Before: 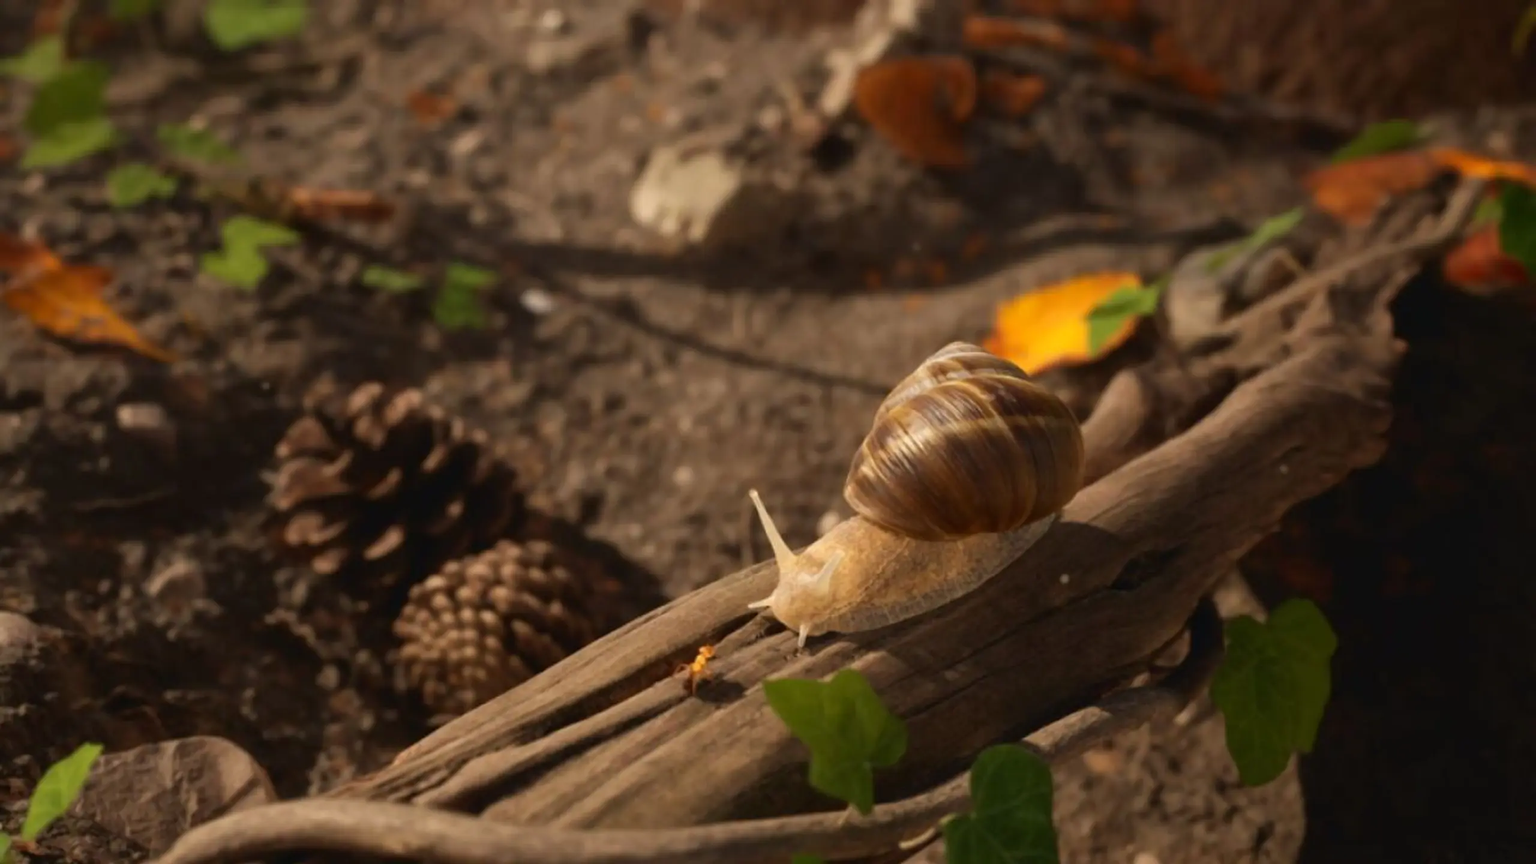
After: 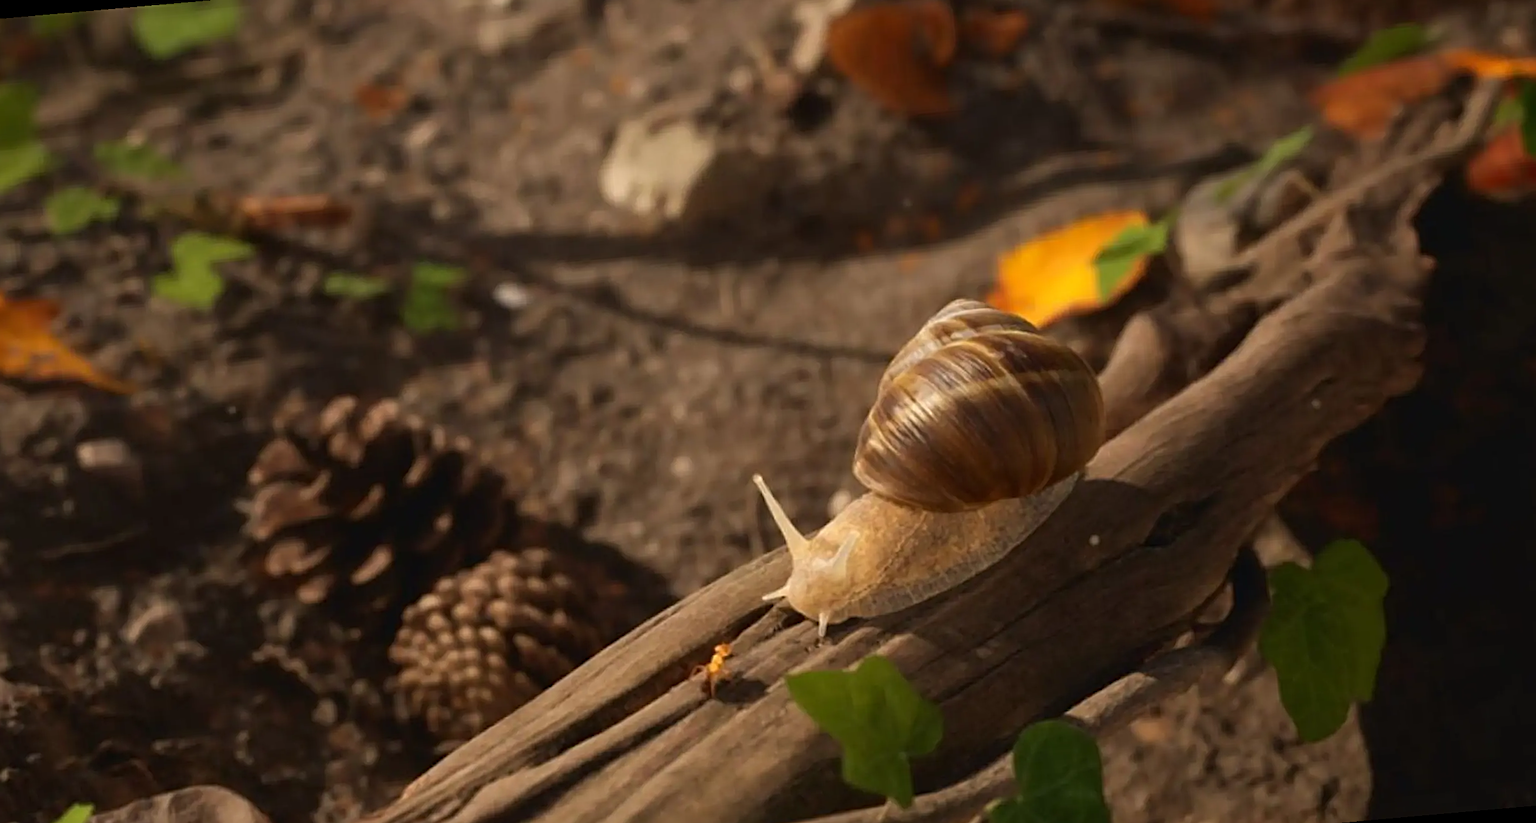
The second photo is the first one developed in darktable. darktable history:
rotate and perspective: rotation -5°, crop left 0.05, crop right 0.952, crop top 0.11, crop bottom 0.89
sharpen: radius 3.119
exposure: compensate highlight preservation false
